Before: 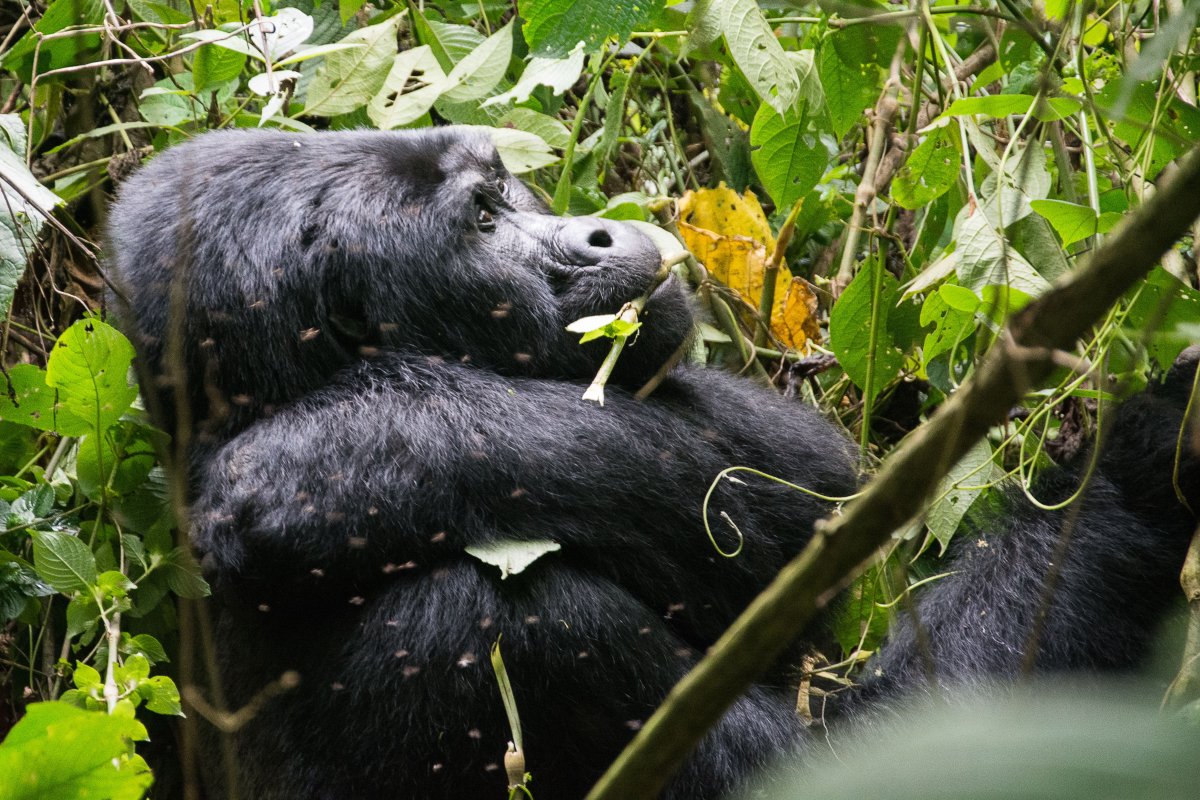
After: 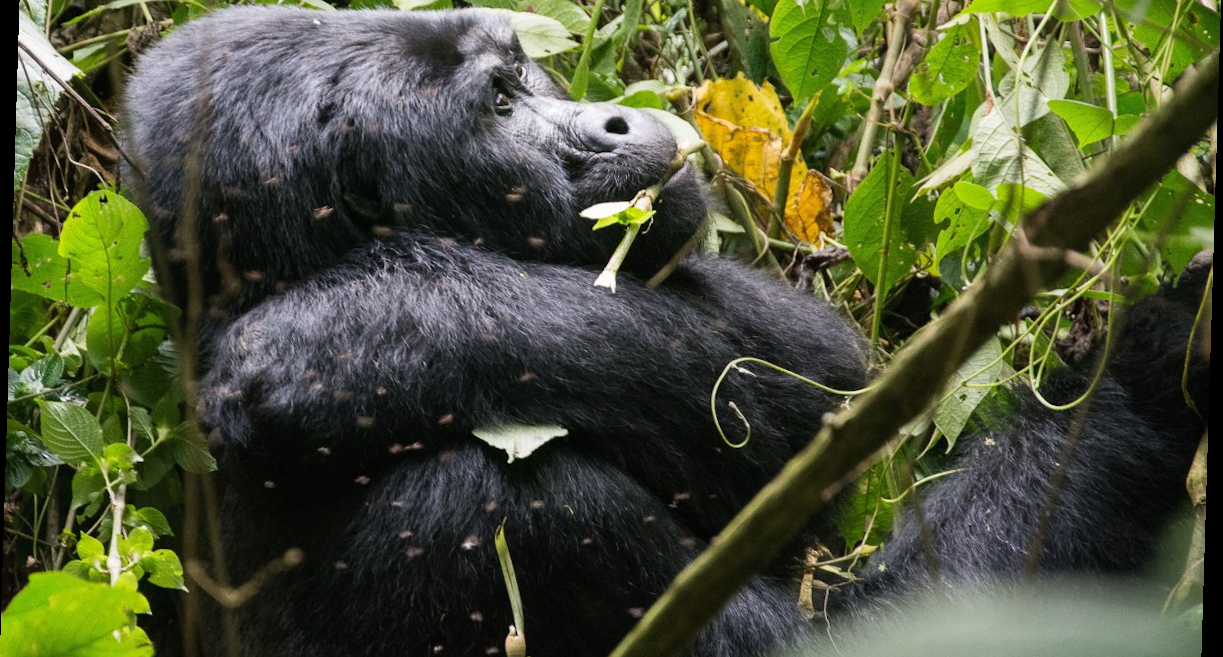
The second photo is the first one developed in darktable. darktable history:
crop and rotate: top 15.774%, bottom 5.506%
rotate and perspective: rotation 1.72°, automatic cropping off
